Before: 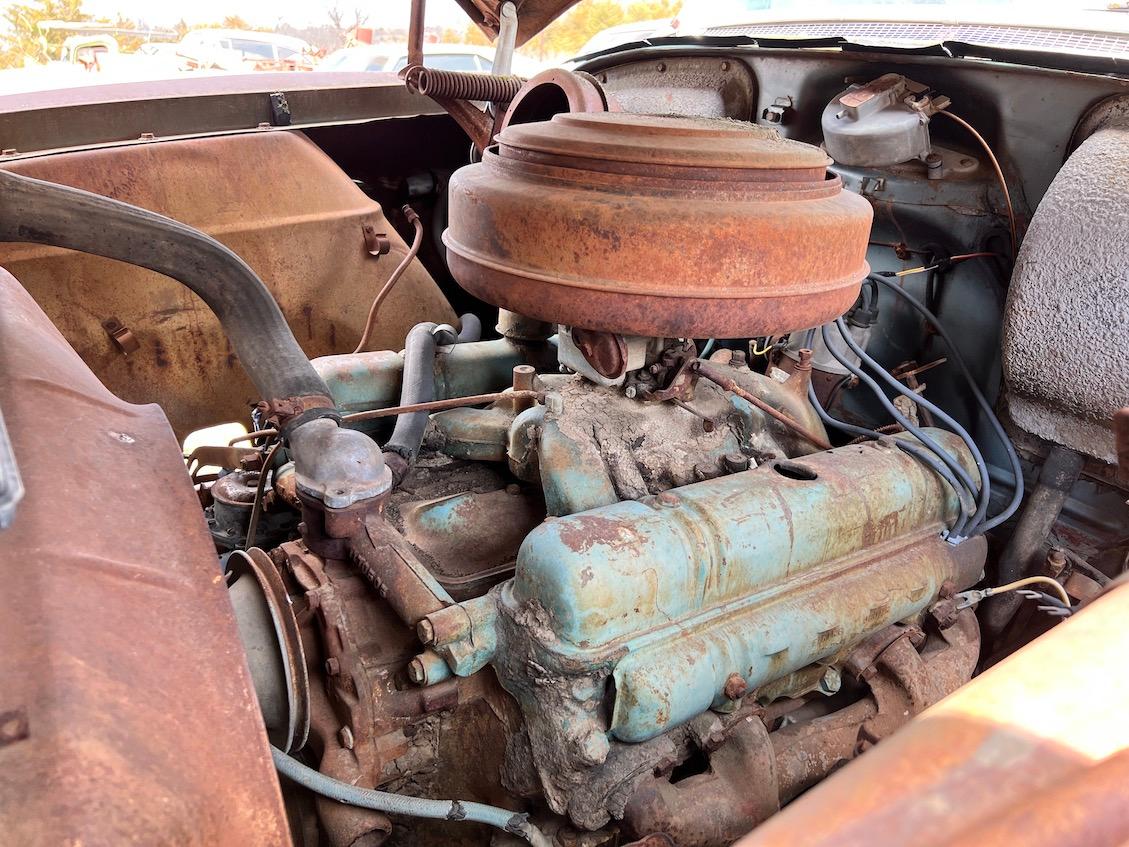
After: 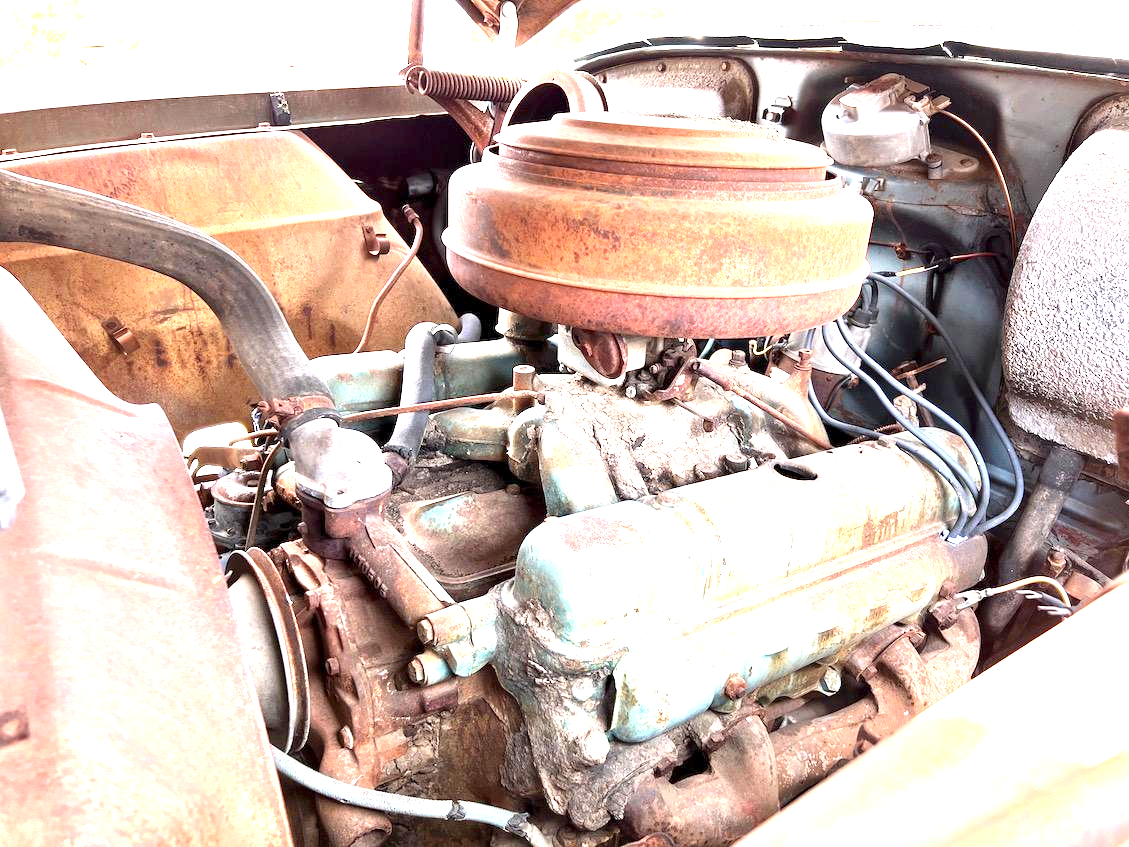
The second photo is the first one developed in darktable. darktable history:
exposure: black level correction 0.001, exposure 1.724 EV, compensate exposure bias true, compensate highlight preservation false
